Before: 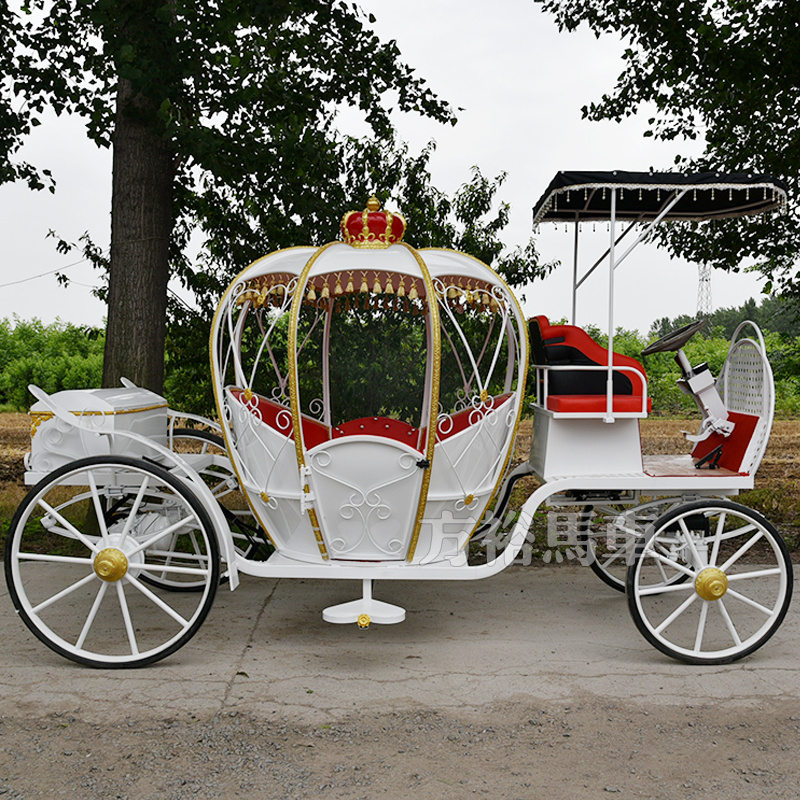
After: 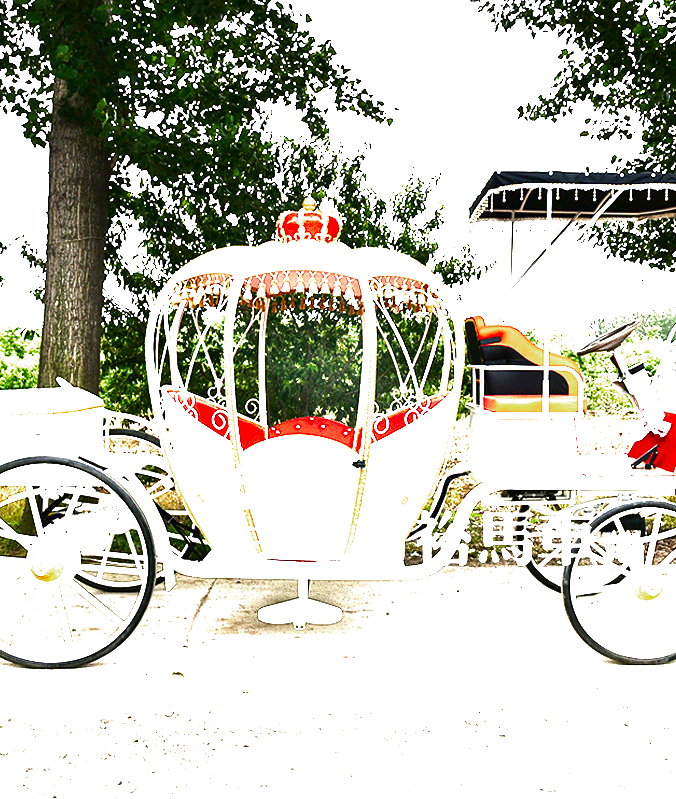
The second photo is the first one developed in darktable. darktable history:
tone equalizer: -8 EV -0.45 EV, -7 EV -0.377 EV, -6 EV -0.339 EV, -5 EV -0.219 EV, -3 EV 0.207 EV, -2 EV 0.336 EV, -1 EV 0.367 EV, +0 EV 0.416 EV
crop: left 8.012%, right 7.398%
exposure: black level correction 0, exposure 1.2 EV, compensate exposure bias true, compensate highlight preservation false
levels: levels [0, 0.281, 0.562]
velvia: on, module defaults
color zones: curves: ch0 [(0, 0.425) (0.143, 0.422) (0.286, 0.42) (0.429, 0.419) (0.571, 0.419) (0.714, 0.42) (0.857, 0.422) (1, 0.425)]; ch1 [(0, 0.666) (0.143, 0.669) (0.286, 0.671) (0.429, 0.67) (0.571, 0.67) (0.714, 0.67) (0.857, 0.67) (1, 0.666)]
contrast brightness saturation: contrast 0.25, saturation -0.321
